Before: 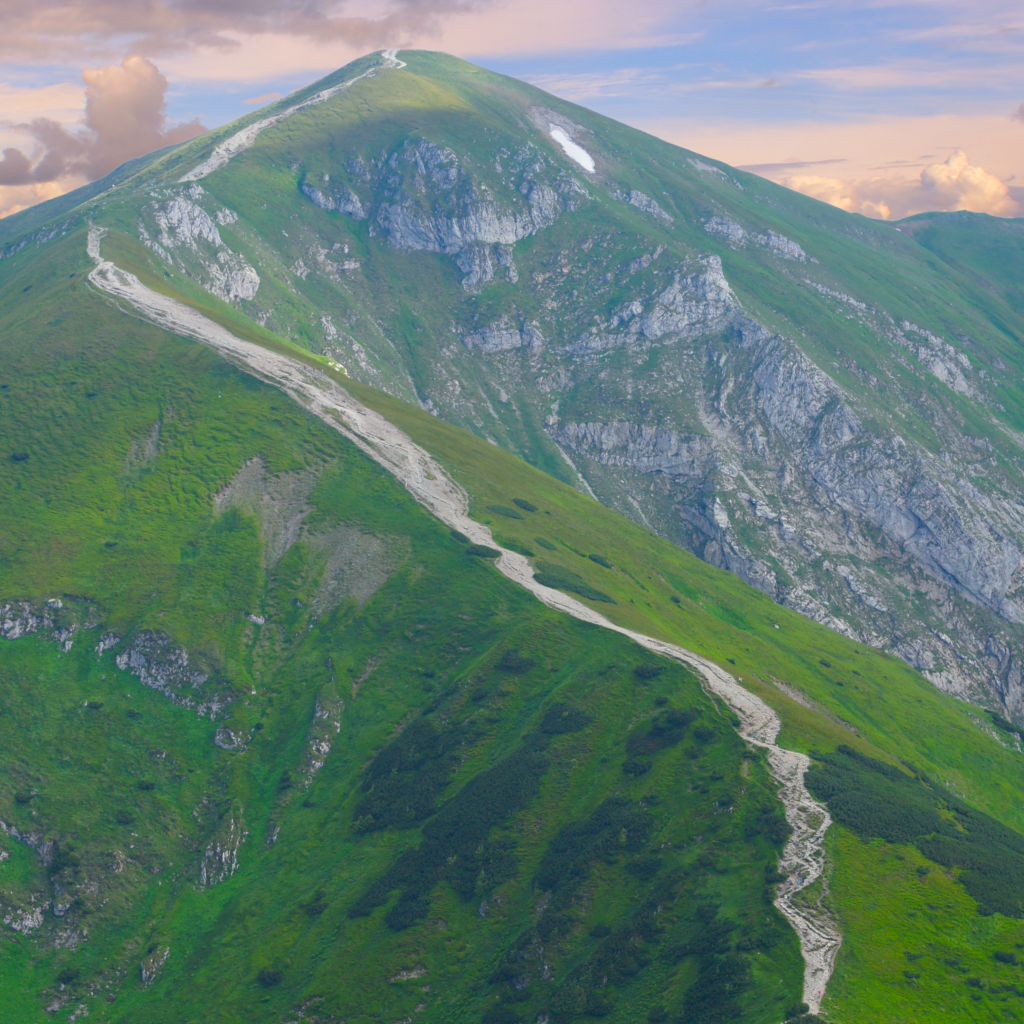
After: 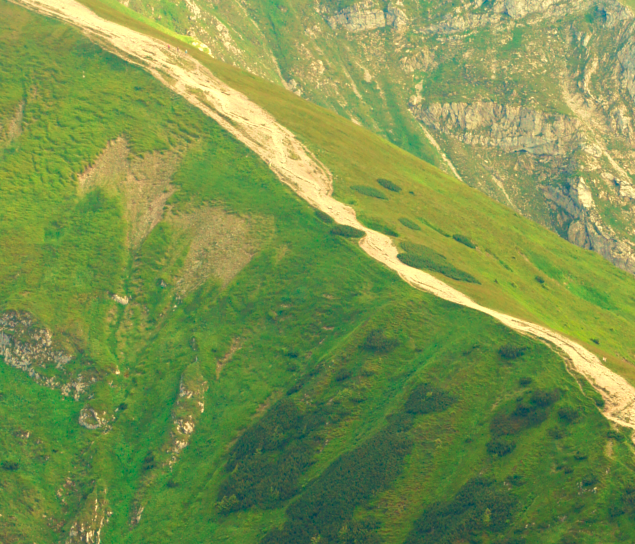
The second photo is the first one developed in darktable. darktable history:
crop: left 13.312%, top 31.28%, right 24.627%, bottom 15.582%
white balance: red 1.467, blue 0.684
color balance: mode lift, gamma, gain (sRGB), lift [0.997, 0.979, 1.021, 1.011], gamma [1, 1.084, 0.916, 0.998], gain [1, 0.87, 1.13, 1.101], contrast 4.55%, contrast fulcrum 38.24%, output saturation 104.09%
exposure: black level correction 0.001, exposure 0.5 EV, compensate exposure bias true, compensate highlight preservation false
velvia: strength 36.57%
